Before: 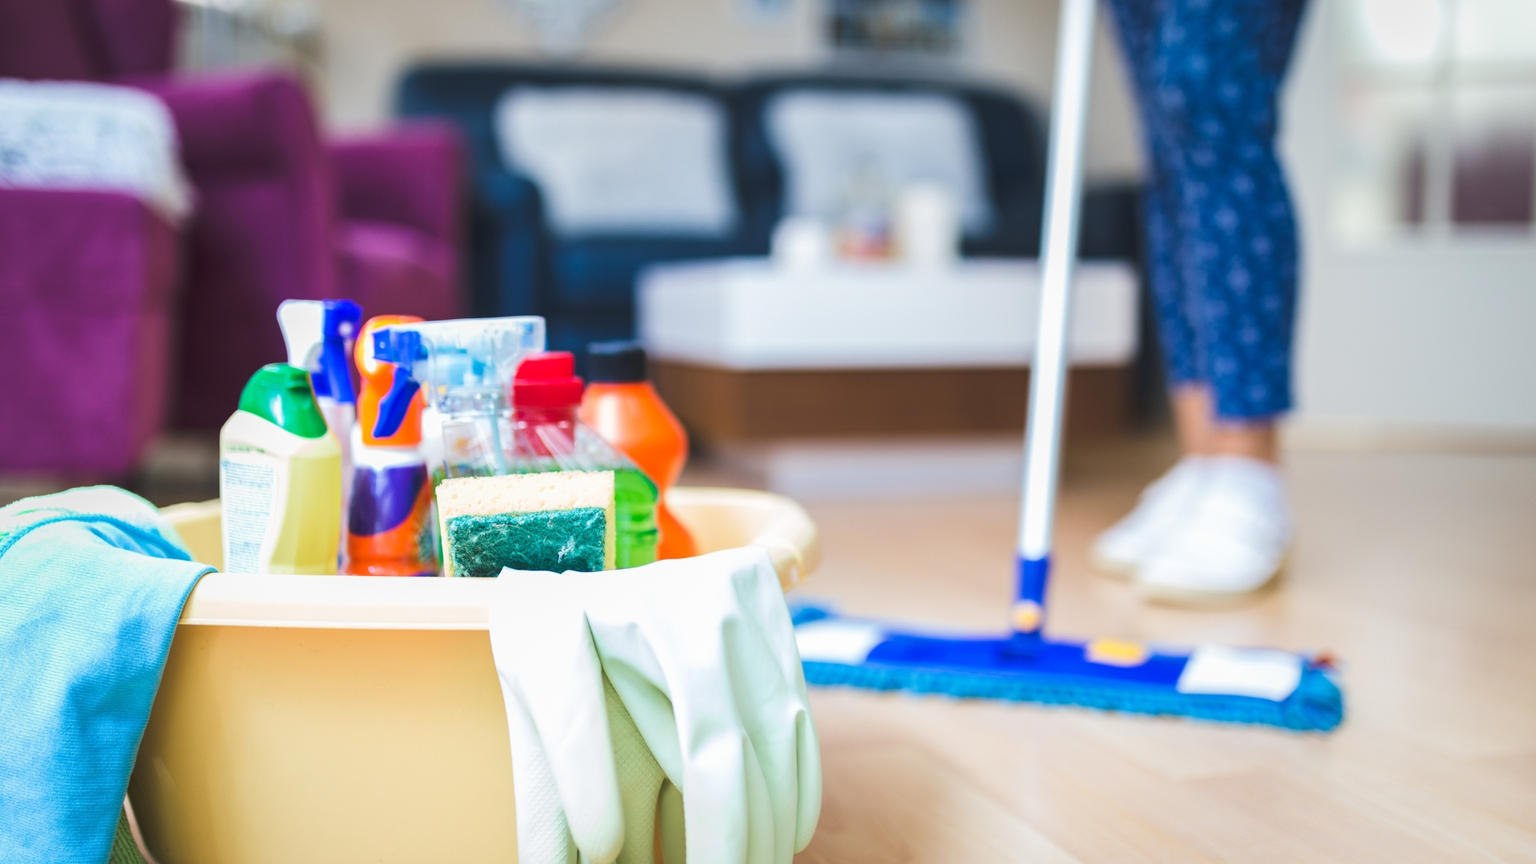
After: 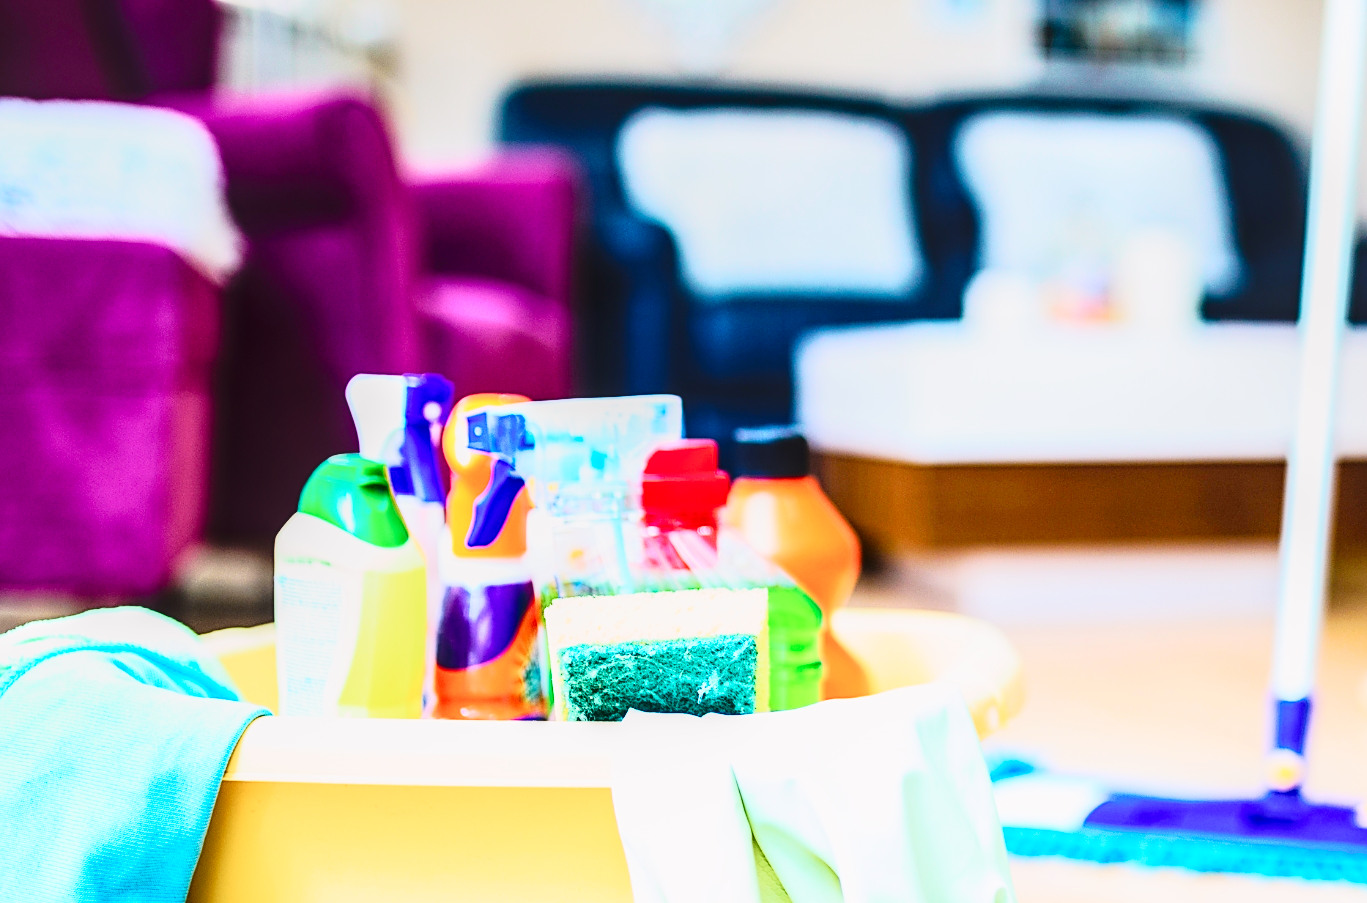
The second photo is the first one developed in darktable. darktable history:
tone curve: curves: ch0 [(0, 0) (0.187, 0.12) (0.392, 0.438) (0.704, 0.86) (0.858, 0.938) (1, 0.981)]; ch1 [(0, 0) (0.402, 0.36) (0.476, 0.456) (0.498, 0.501) (0.518, 0.521) (0.58, 0.598) (0.619, 0.663) (0.692, 0.744) (1, 1)]; ch2 [(0, 0) (0.427, 0.417) (0.483, 0.481) (0.503, 0.503) (0.526, 0.53) (0.563, 0.585) (0.626, 0.703) (0.699, 0.753) (0.997, 0.858)], color space Lab, independent channels, preserve colors none
local contrast: on, module defaults
crop: right 28.765%, bottom 16.339%
base curve: curves: ch0 [(0, 0) (0.036, 0.025) (0.121, 0.166) (0.206, 0.329) (0.605, 0.79) (1, 1)], preserve colors none
sharpen: on, module defaults
